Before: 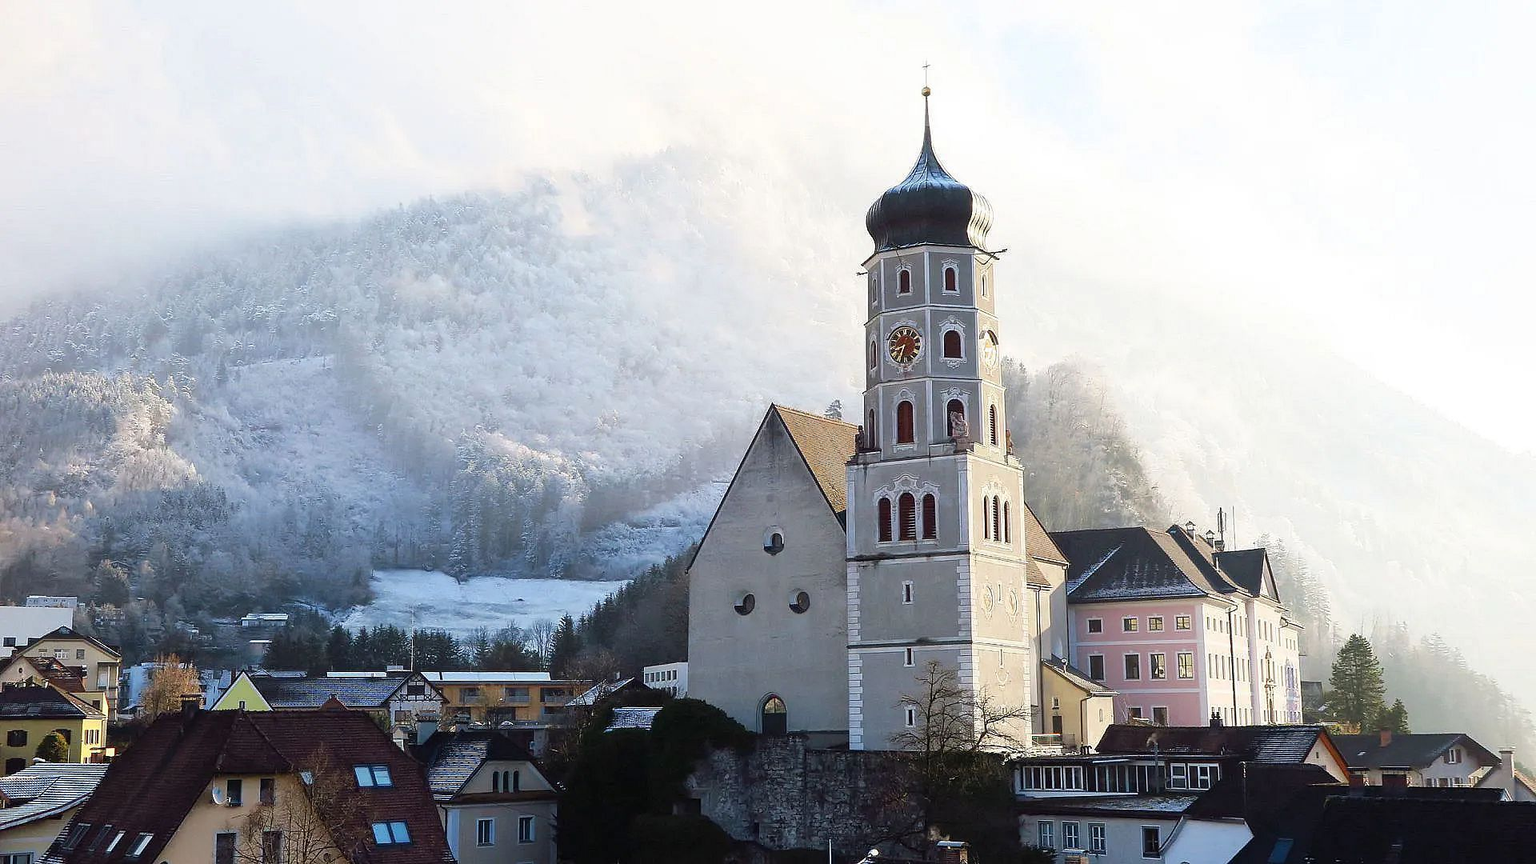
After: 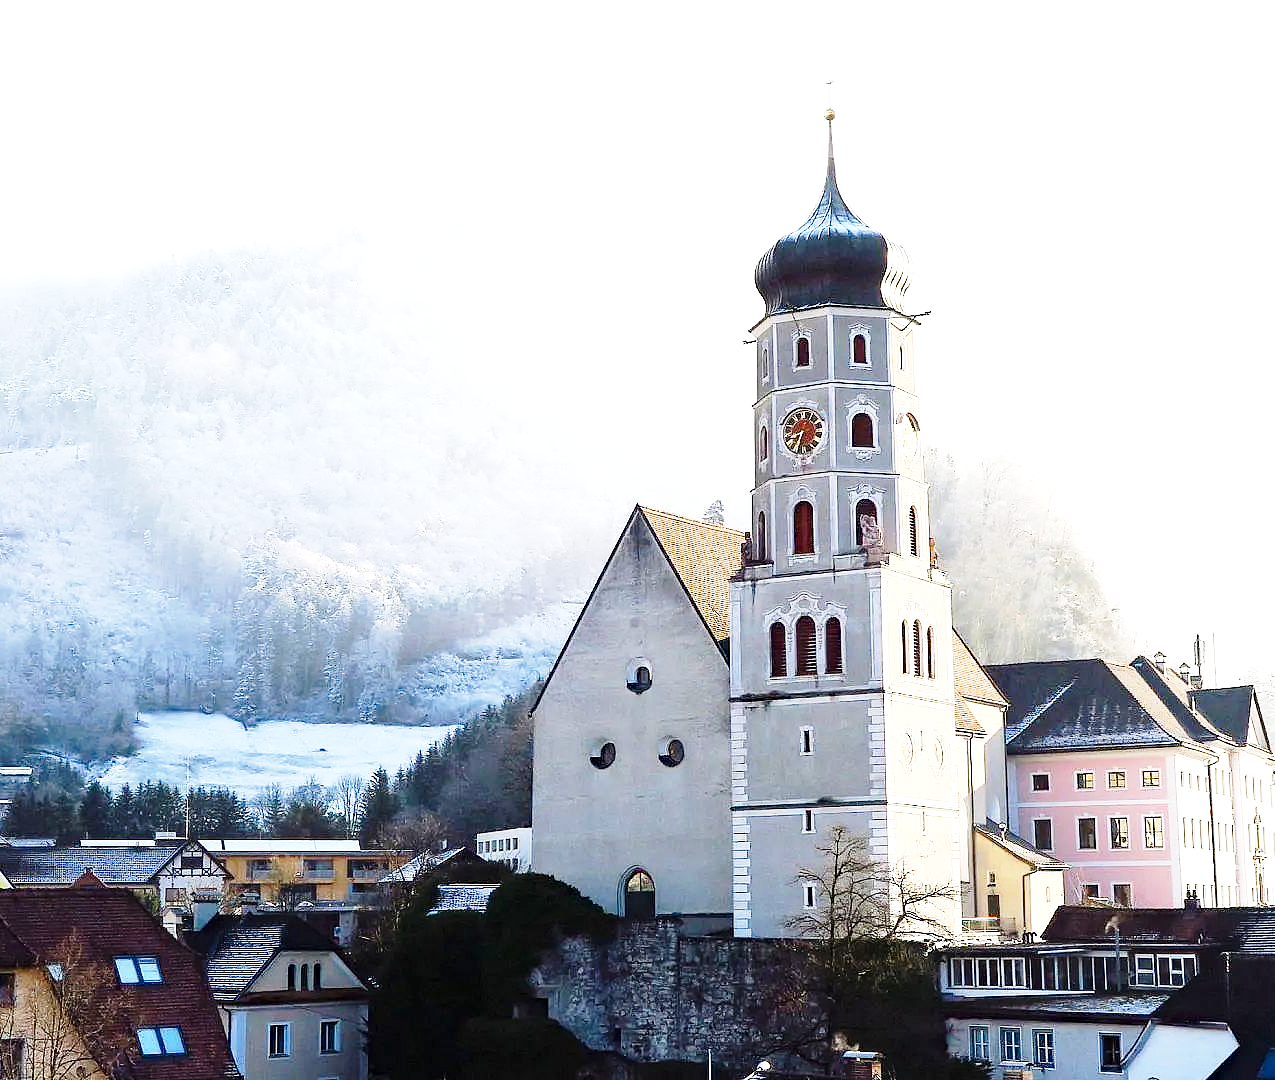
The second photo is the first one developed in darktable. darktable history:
crop: left 17.115%, right 16.463%
base curve: curves: ch0 [(0, 0) (0.028, 0.03) (0.121, 0.232) (0.46, 0.748) (0.859, 0.968) (1, 1)], preserve colors none
haze removal: compatibility mode true, adaptive false
exposure: black level correction 0.001, exposure 0.499 EV, compensate highlight preservation false
